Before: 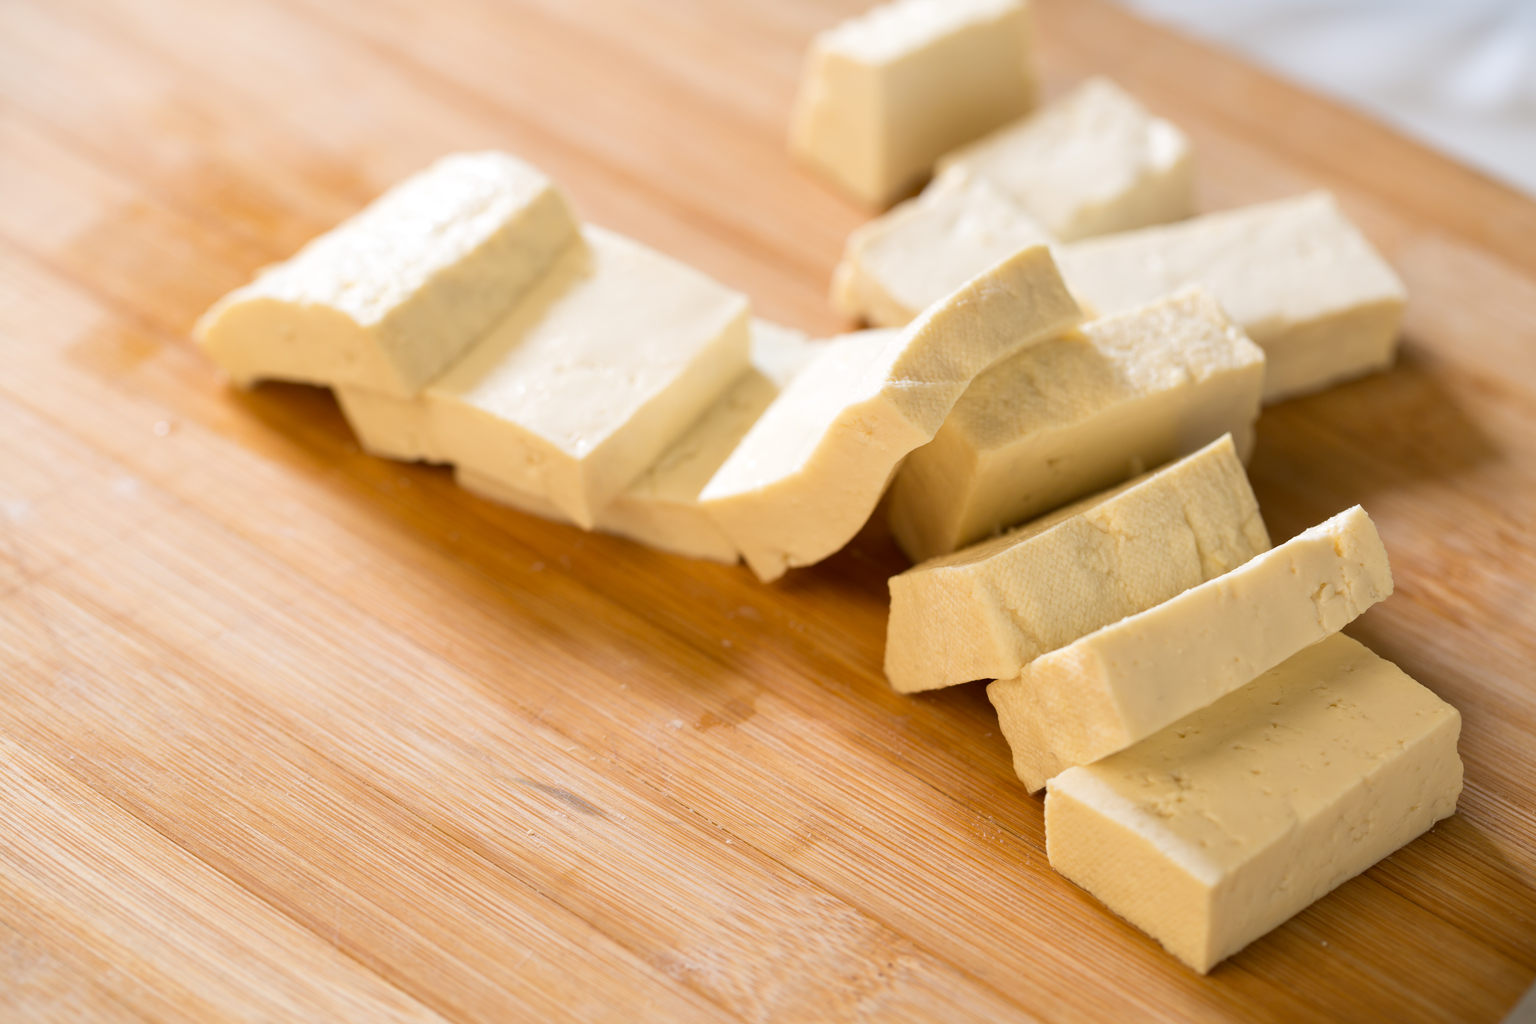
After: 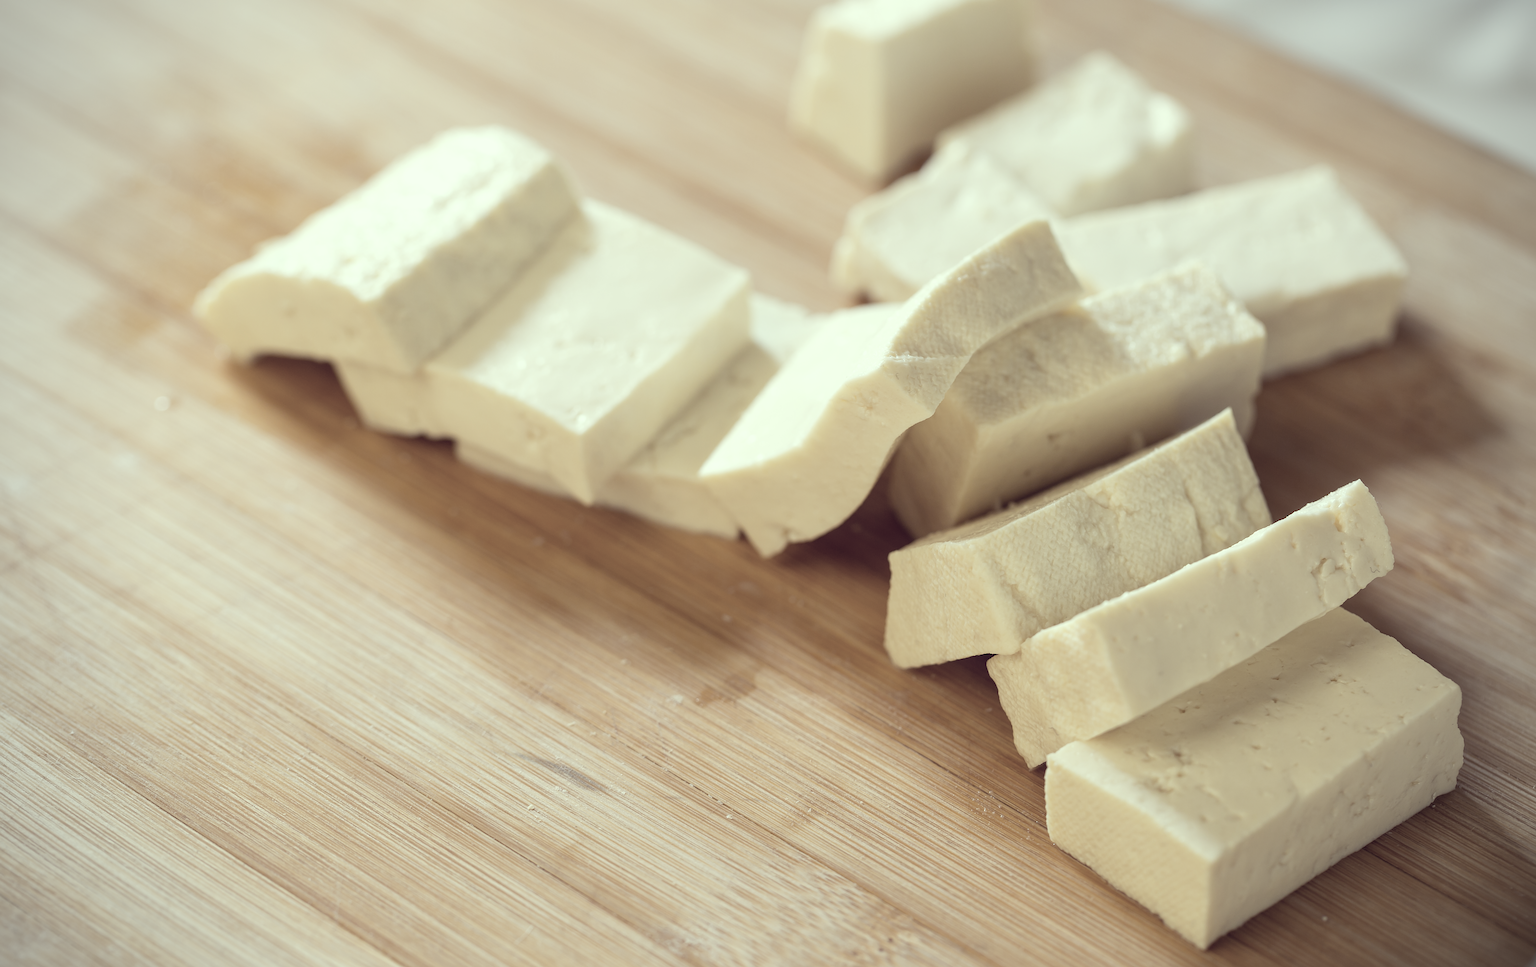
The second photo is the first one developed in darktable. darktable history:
crop and rotate: top 2.479%, bottom 3.018%
vignetting: fall-off radius 60.65%
tone equalizer: on, module defaults
color correction: highlights a* -20.17, highlights b* 20.27, shadows a* 20.03, shadows b* -20.46, saturation 0.43
local contrast: detail 110%
sharpen: on, module defaults
